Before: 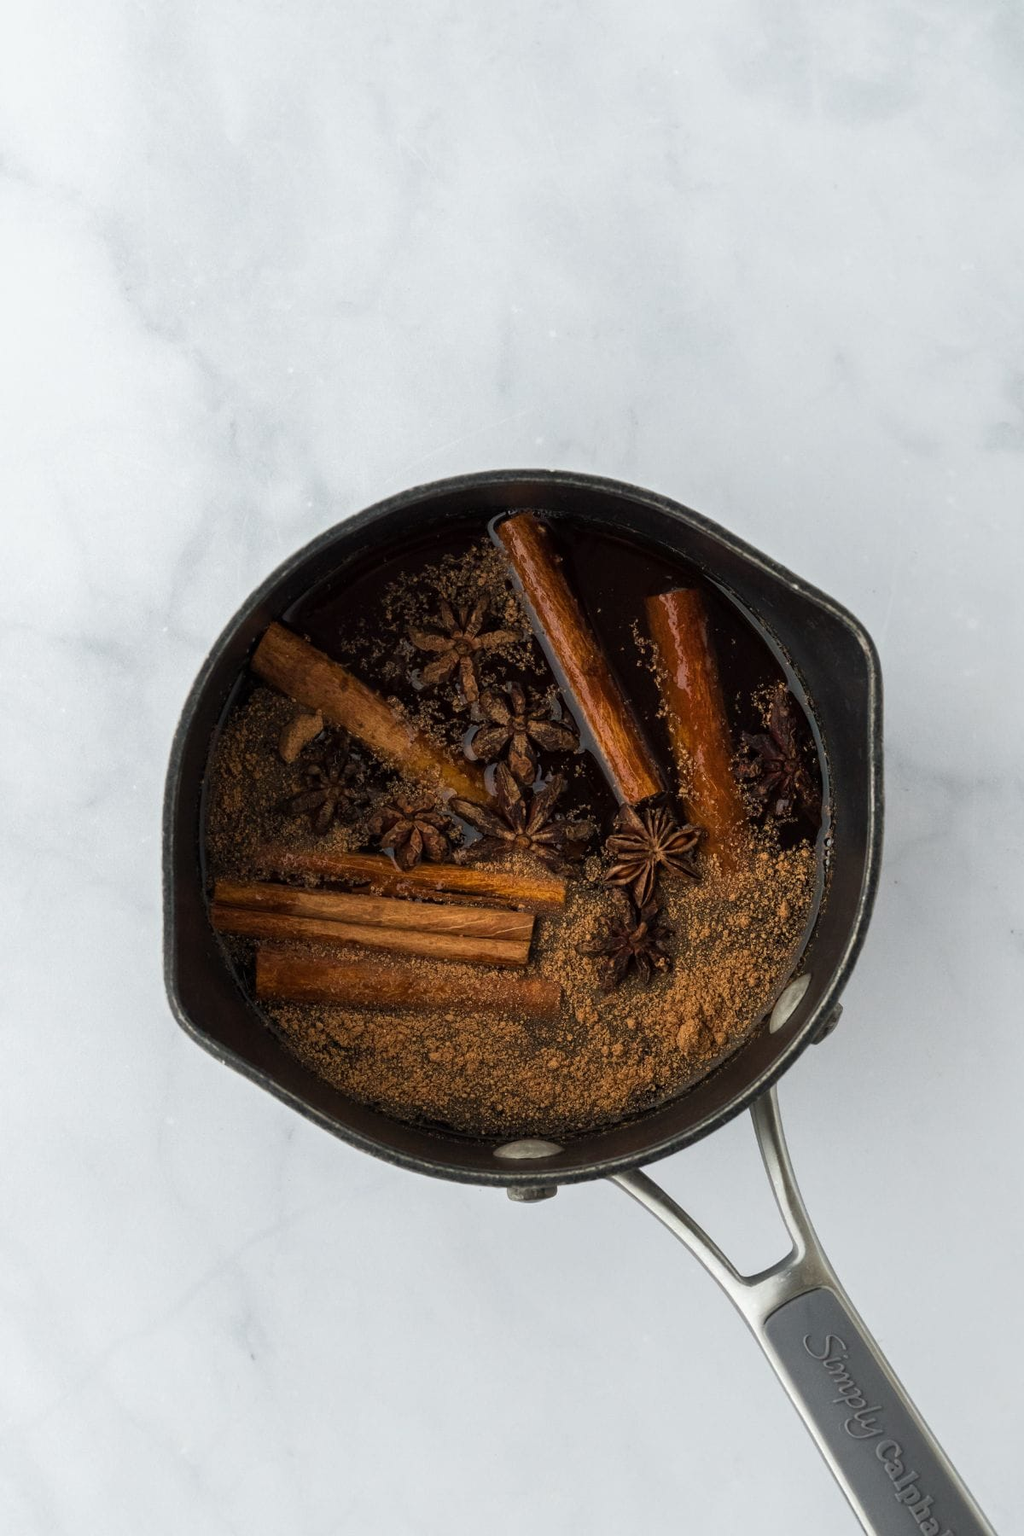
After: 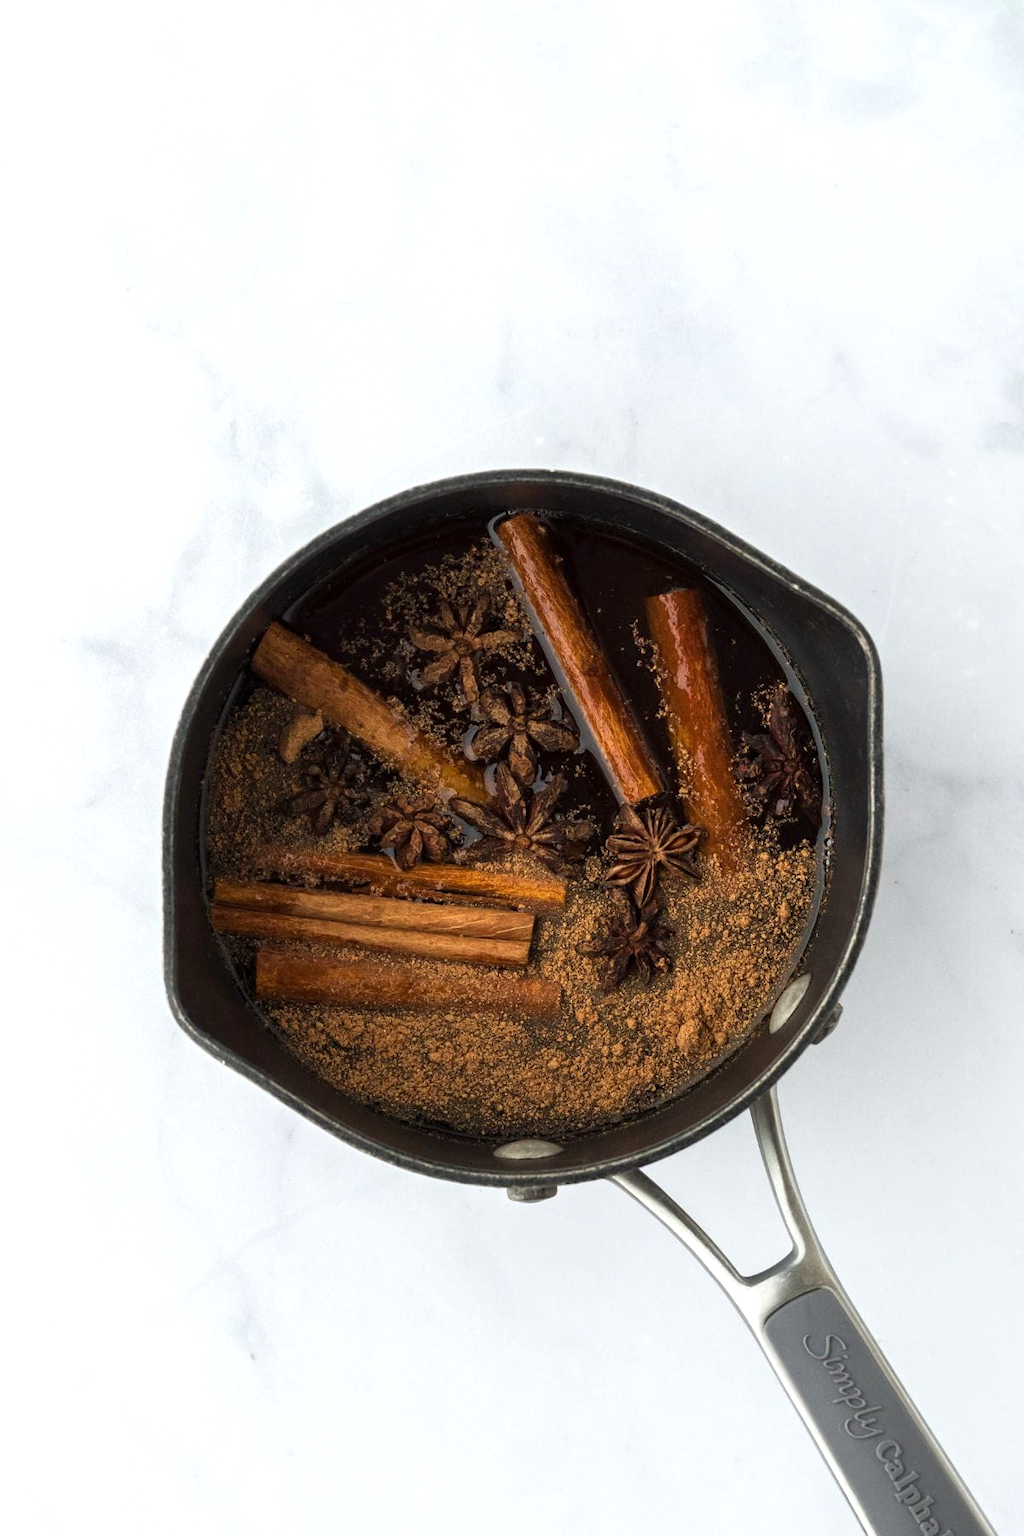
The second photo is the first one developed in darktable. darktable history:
exposure: exposure 0.47 EV, compensate exposure bias true, compensate highlight preservation false
